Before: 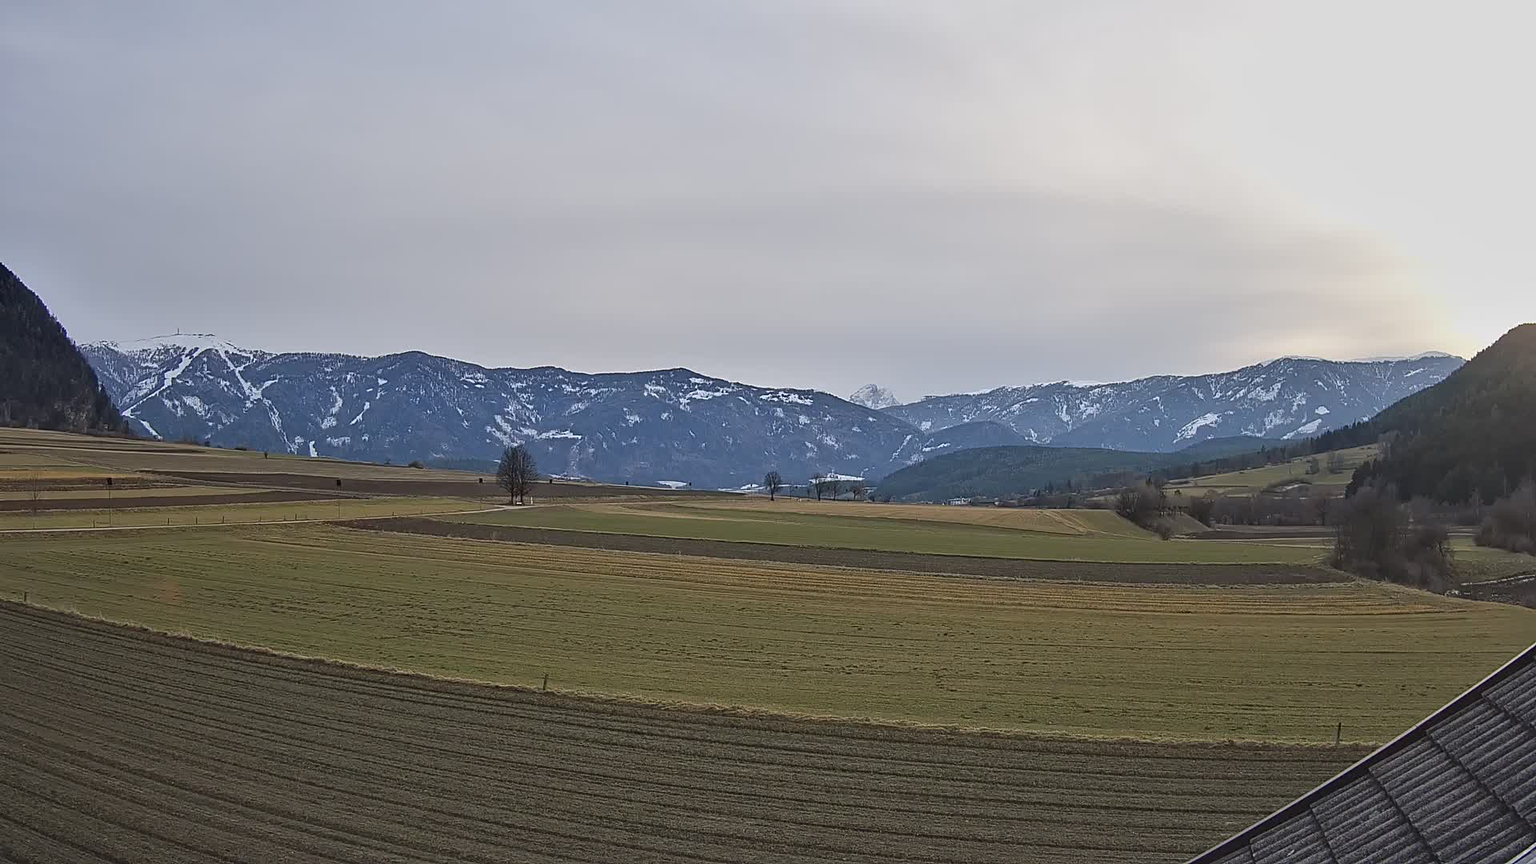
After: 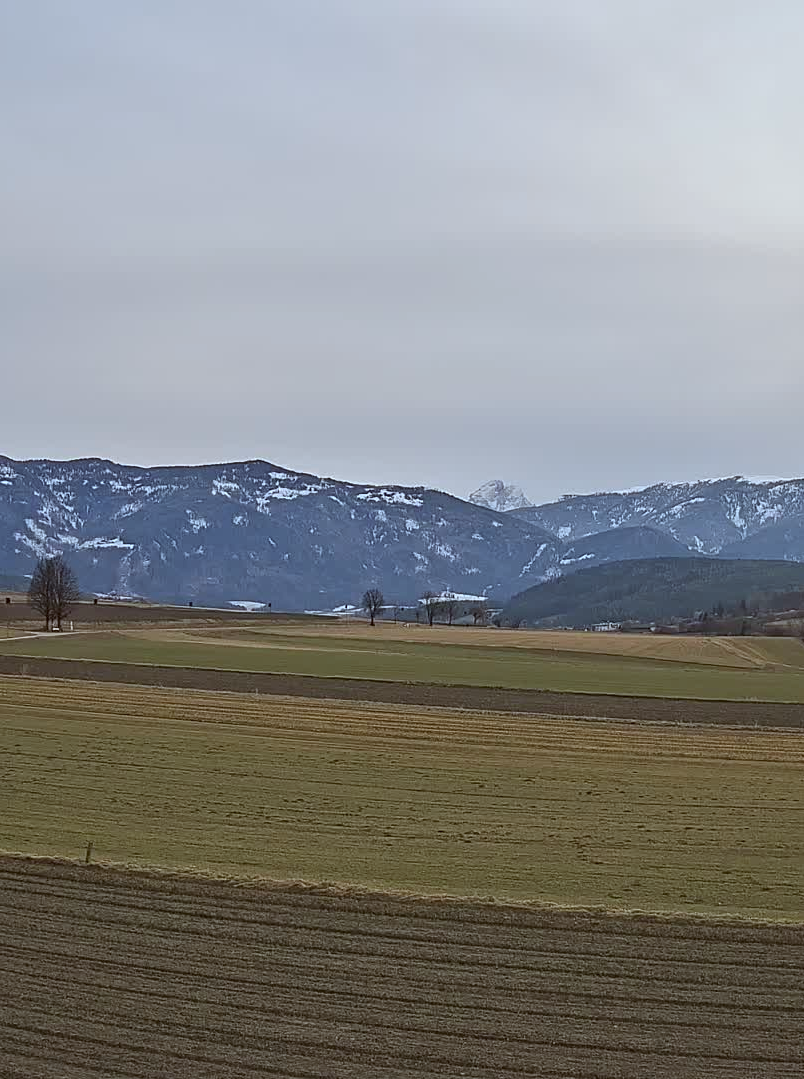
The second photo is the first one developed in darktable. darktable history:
crop: left 30.932%, right 27.153%
color correction: highlights a* -3.07, highlights b* -6.5, shadows a* 3.21, shadows b* 5.72
